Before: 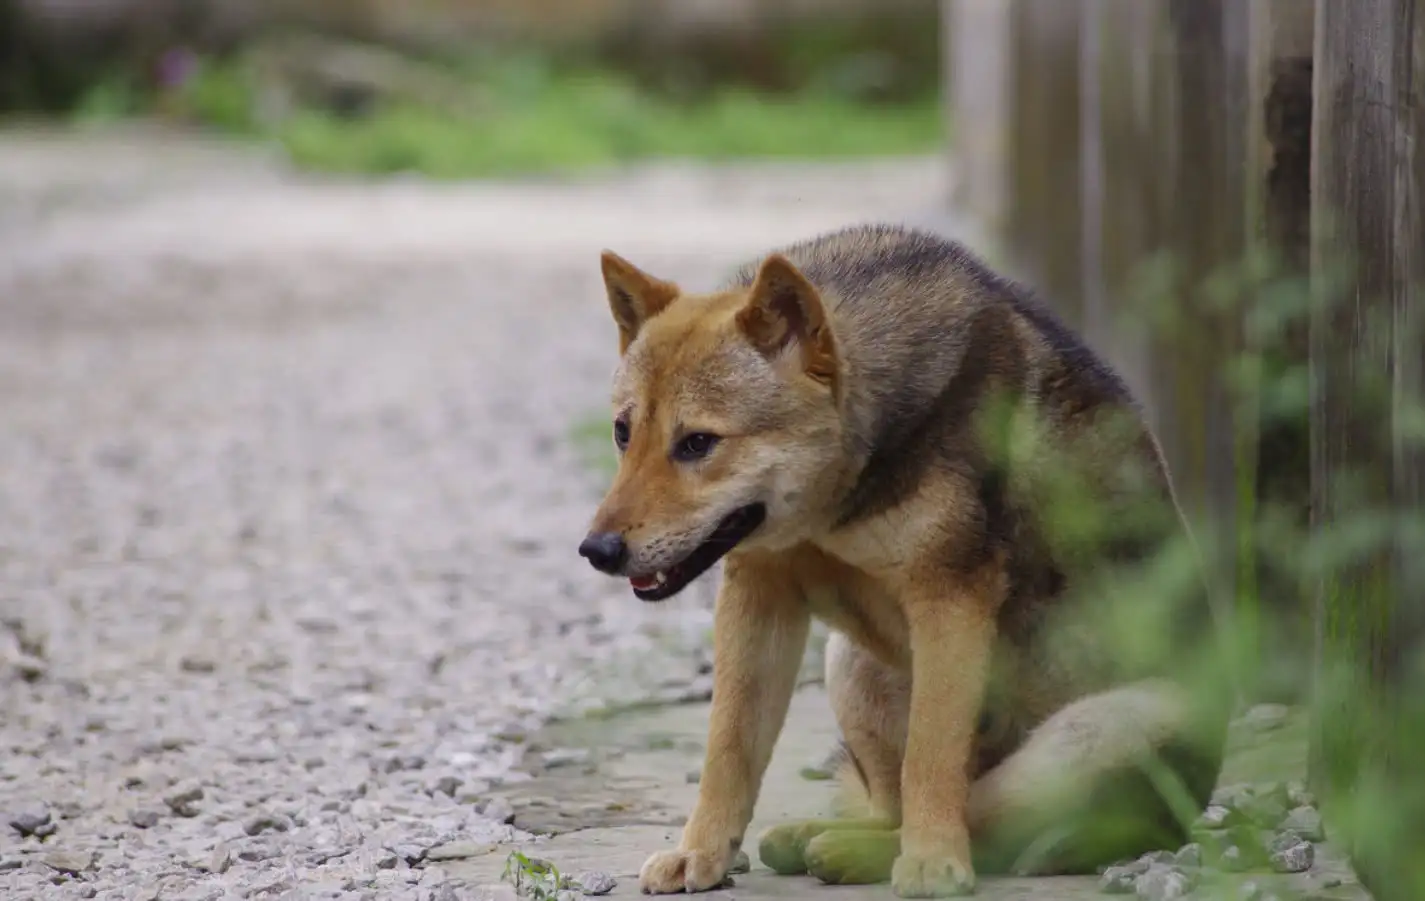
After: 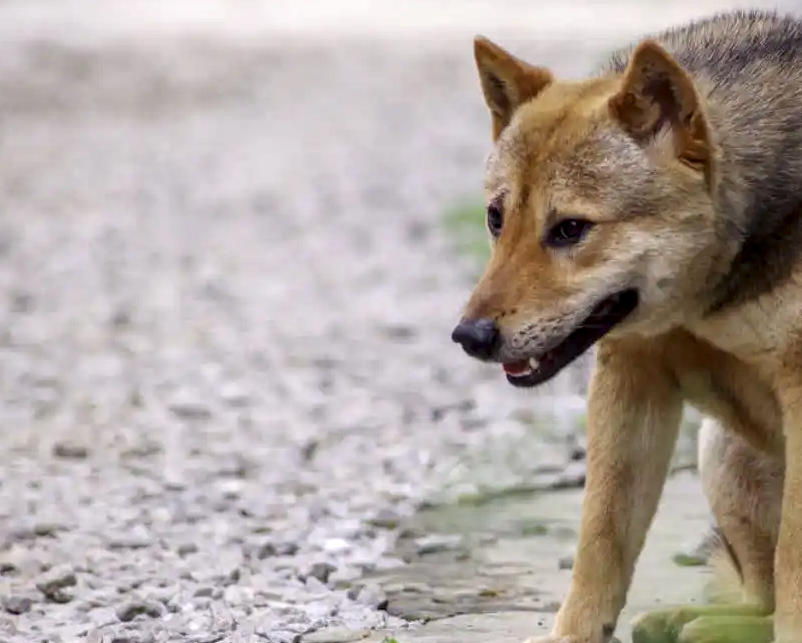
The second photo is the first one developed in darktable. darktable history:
local contrast: detail 140%
exposure: exposure 0.3 EV, compensate highlight preservation false
crop: left 8.966%, top 23.852%, right 34.699%, bottom 4.703%
